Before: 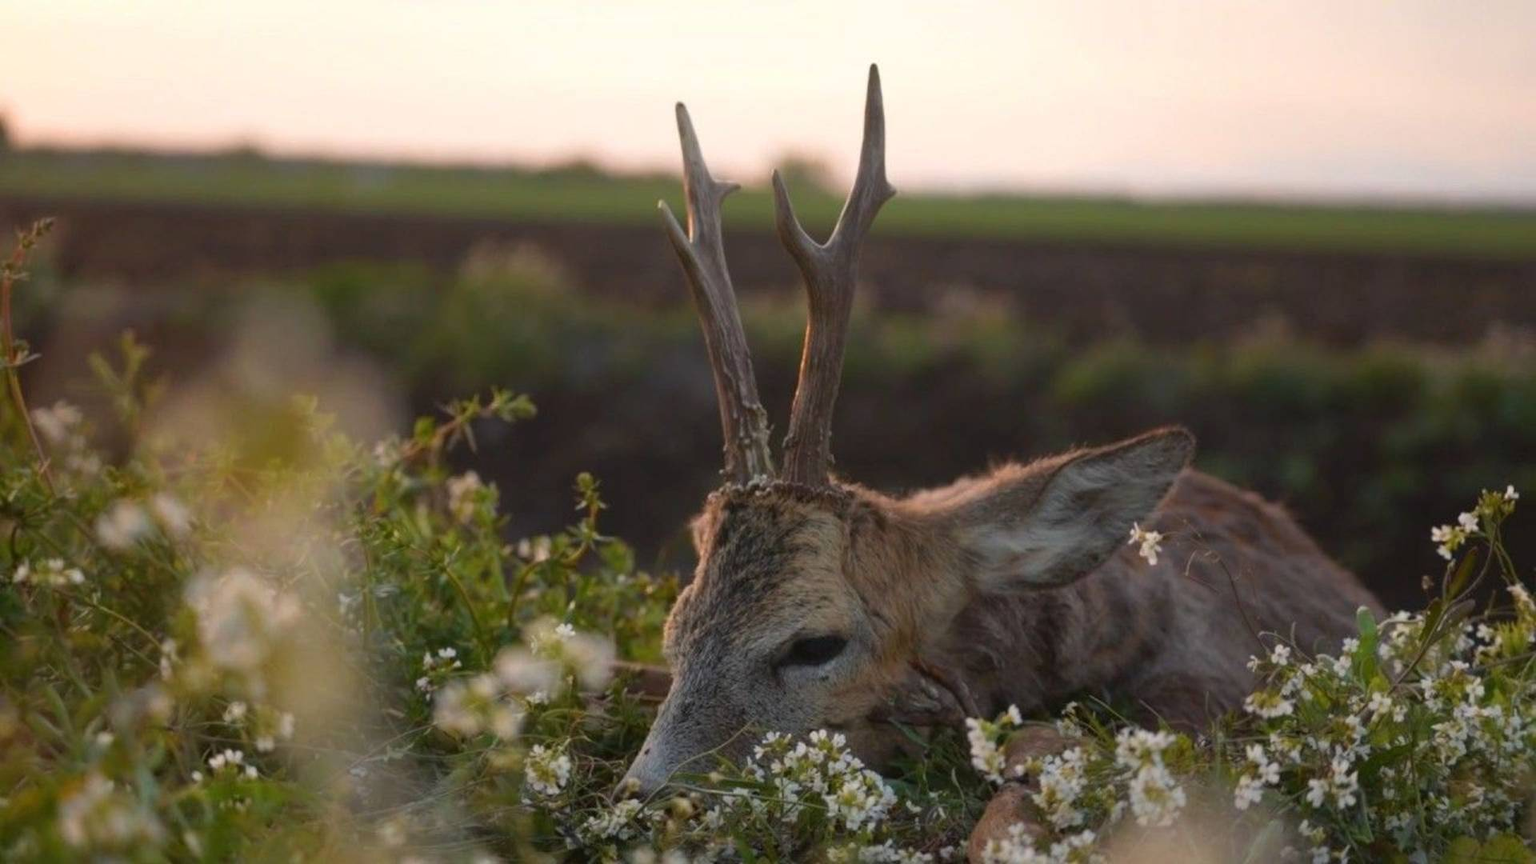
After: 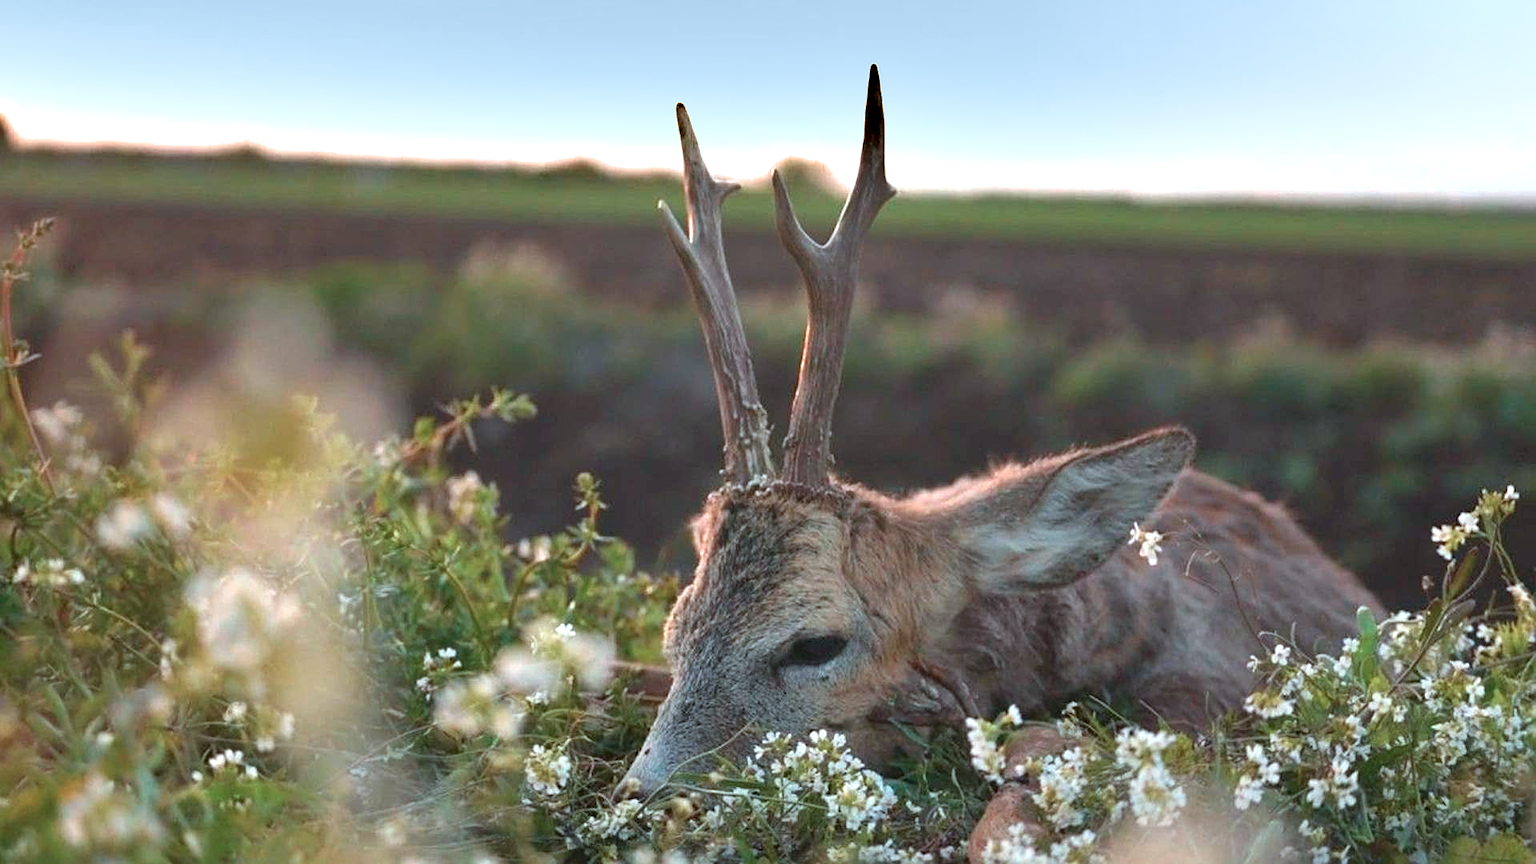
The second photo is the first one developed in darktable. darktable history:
color correction: highlights a* -9.35, highlights b* -23.15
sharpen: on, module defaults
white balance: red 1.123, blue 0.83
exposure: exposure 1 EV, compensate highlight preservation false
color calibration: illuminant custom, x 0.368, y 0.373, temperature 4330.32 K
shadows and highlights: shadows color adjustment 97.66%, soften with gaussian
